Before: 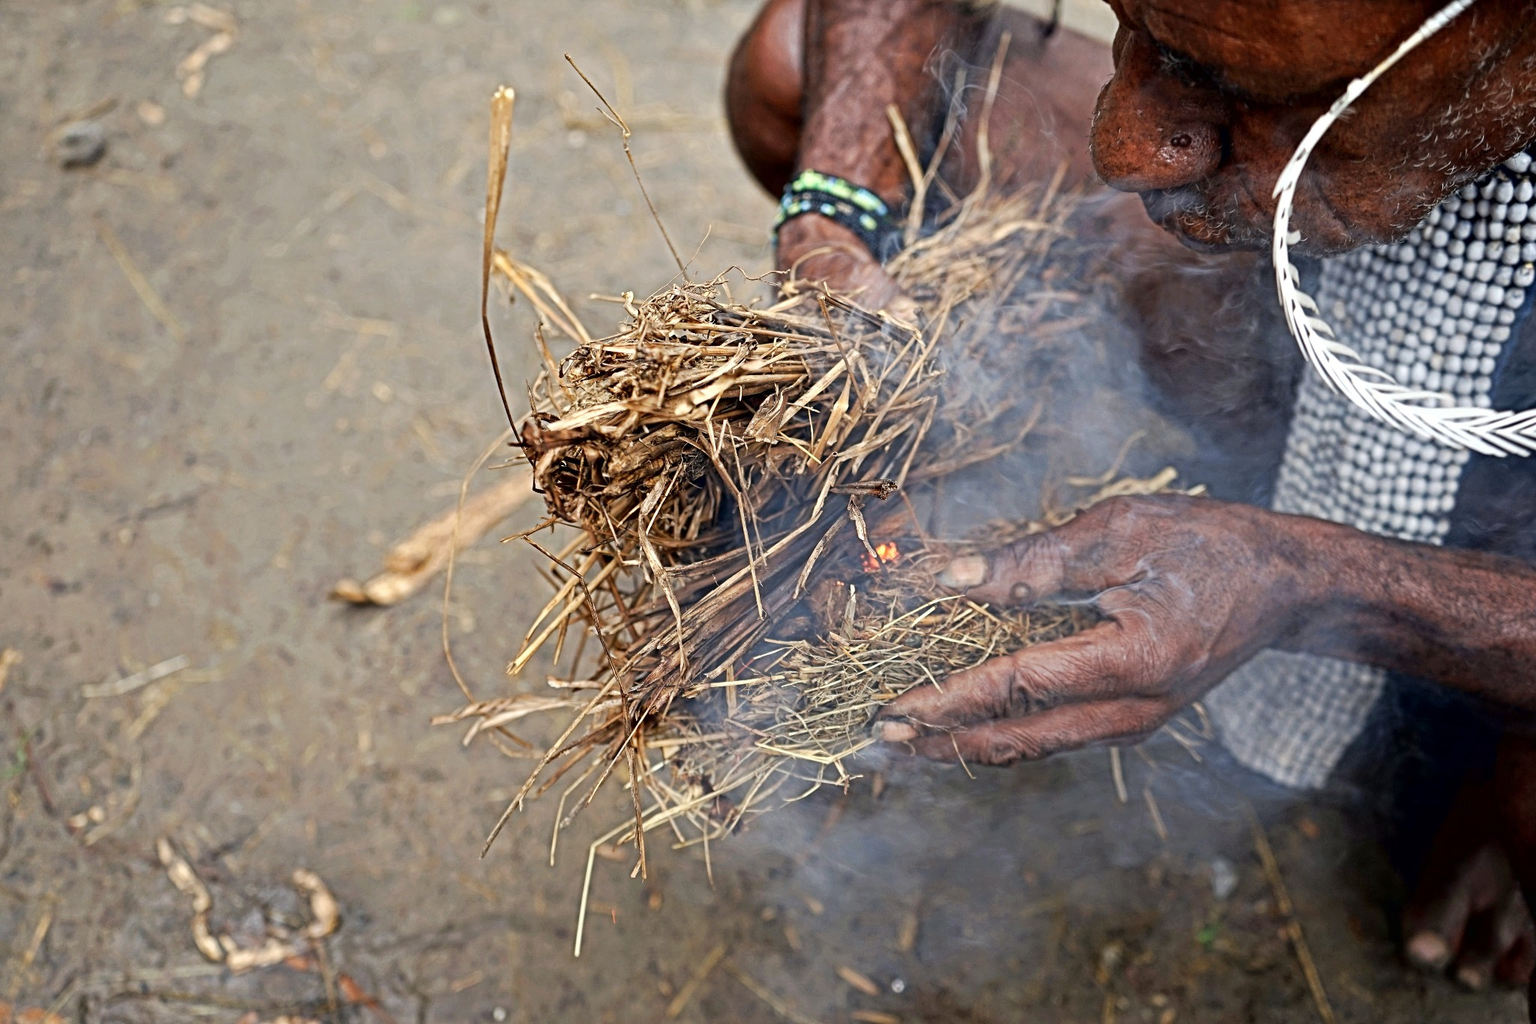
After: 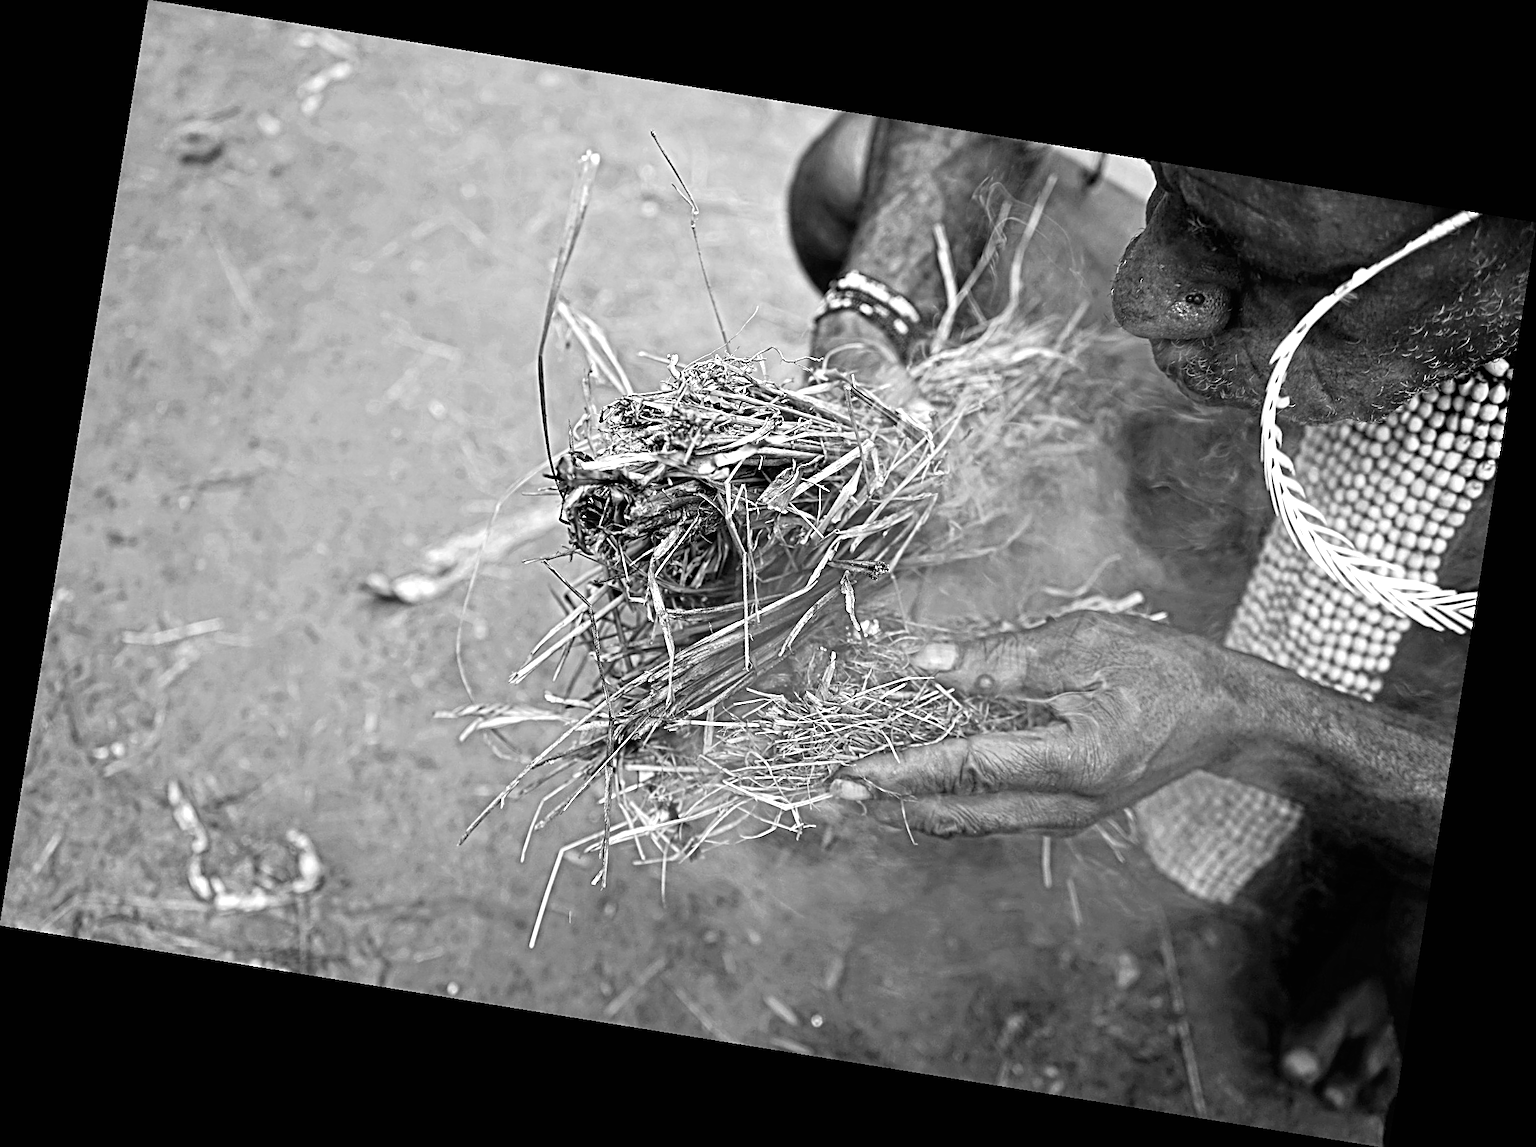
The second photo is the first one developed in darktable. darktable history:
exposure: black level correction 0, exposure 0.5 EV, compensate exposure bias true, compensate highlight preservation false
sharpen: on, module defaults
monochrome: size 3.1
rotate and perspective: rotation 9.12°, automatic cropping off
